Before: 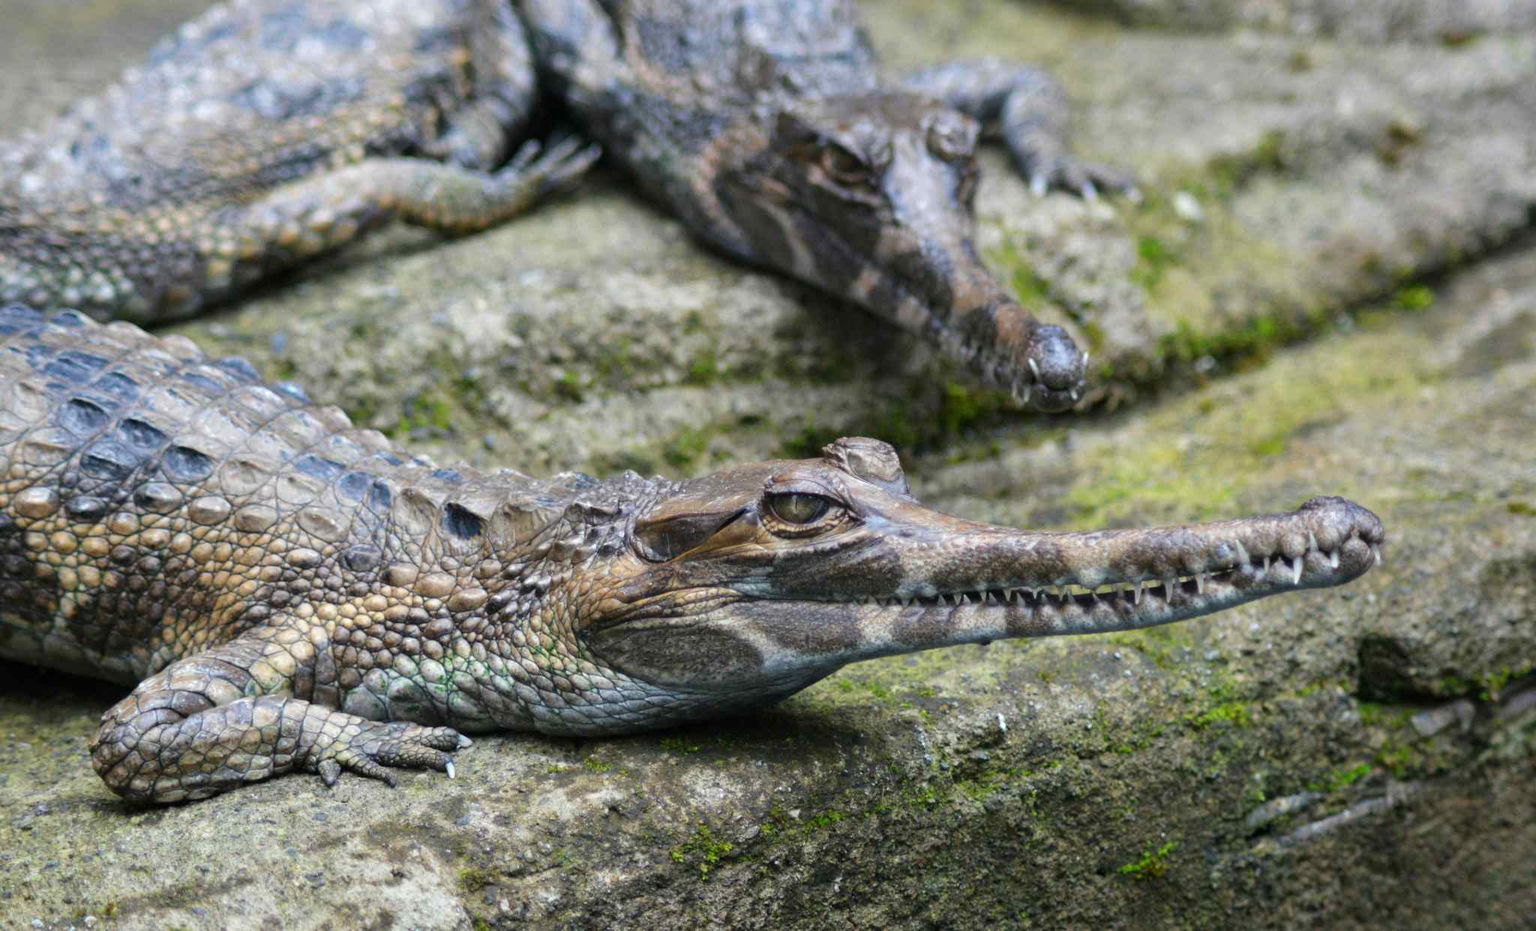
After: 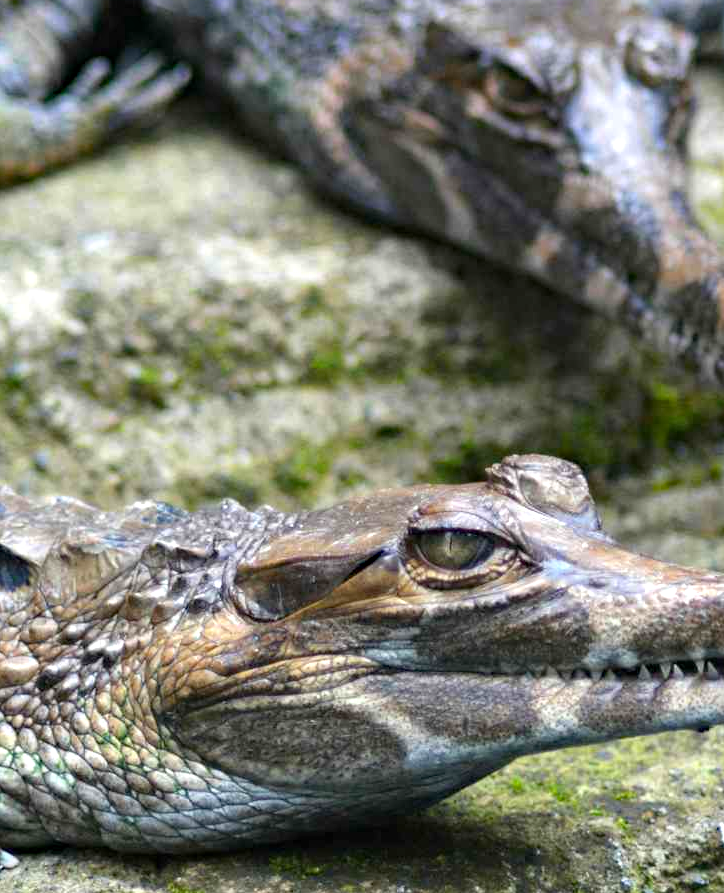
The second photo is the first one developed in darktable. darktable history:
exposure: exposure 0.565 EV, compensate highlight preservation false
crop and rotate: left 29.866%, top 10.338%, right 34.771%, bottom 17.667%
haze removal: compatibility mode true, adaptive false
